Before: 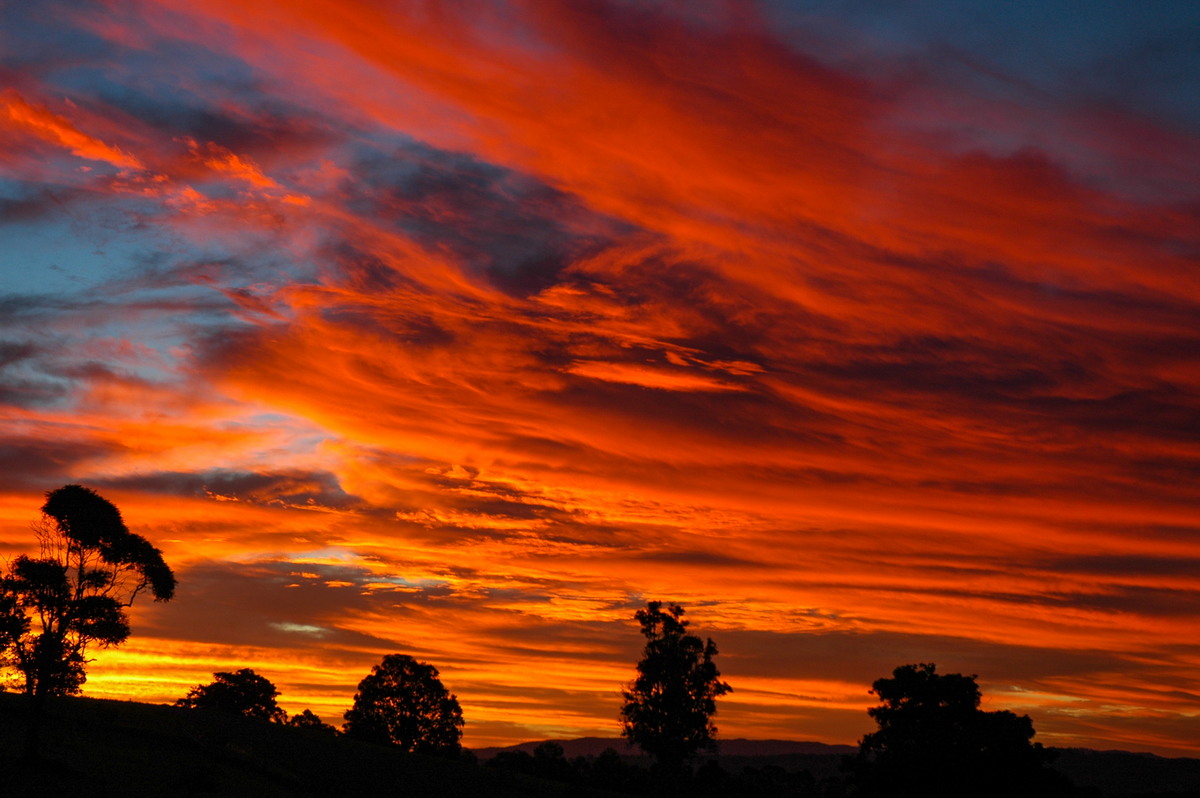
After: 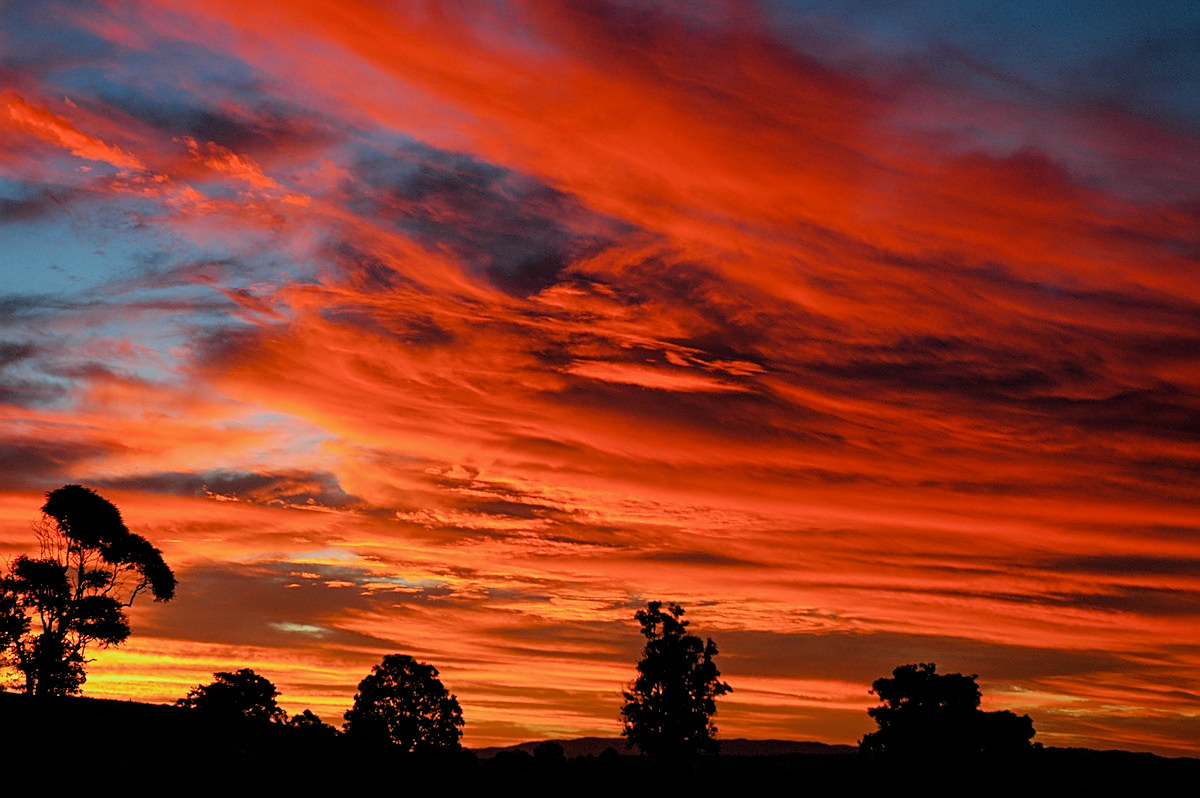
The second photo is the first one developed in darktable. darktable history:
filmic rgb: black relative exposure -7.65 EV, white relative exposure 4.56 EV, hardness 3.61
sharpen: on, module defaults
exposure: black level correction 0.001, exposure 0.498 EV, compensate highlight preservation false
